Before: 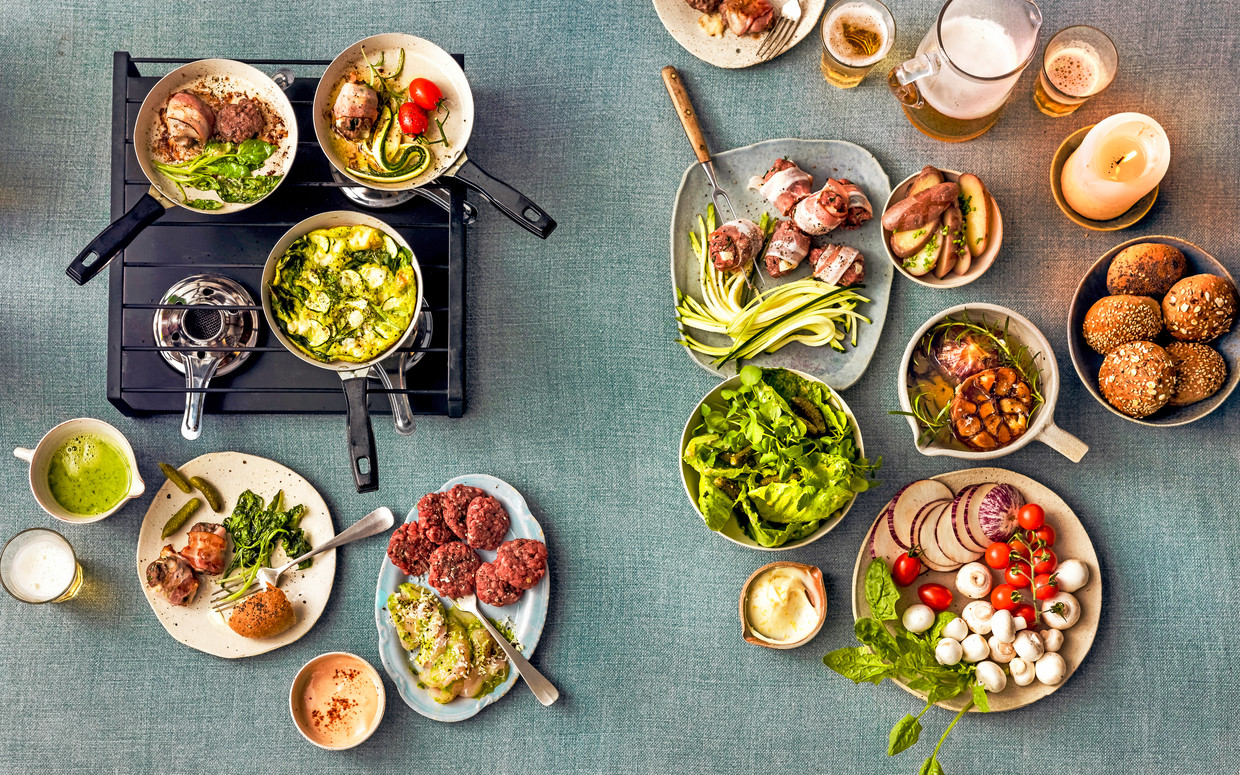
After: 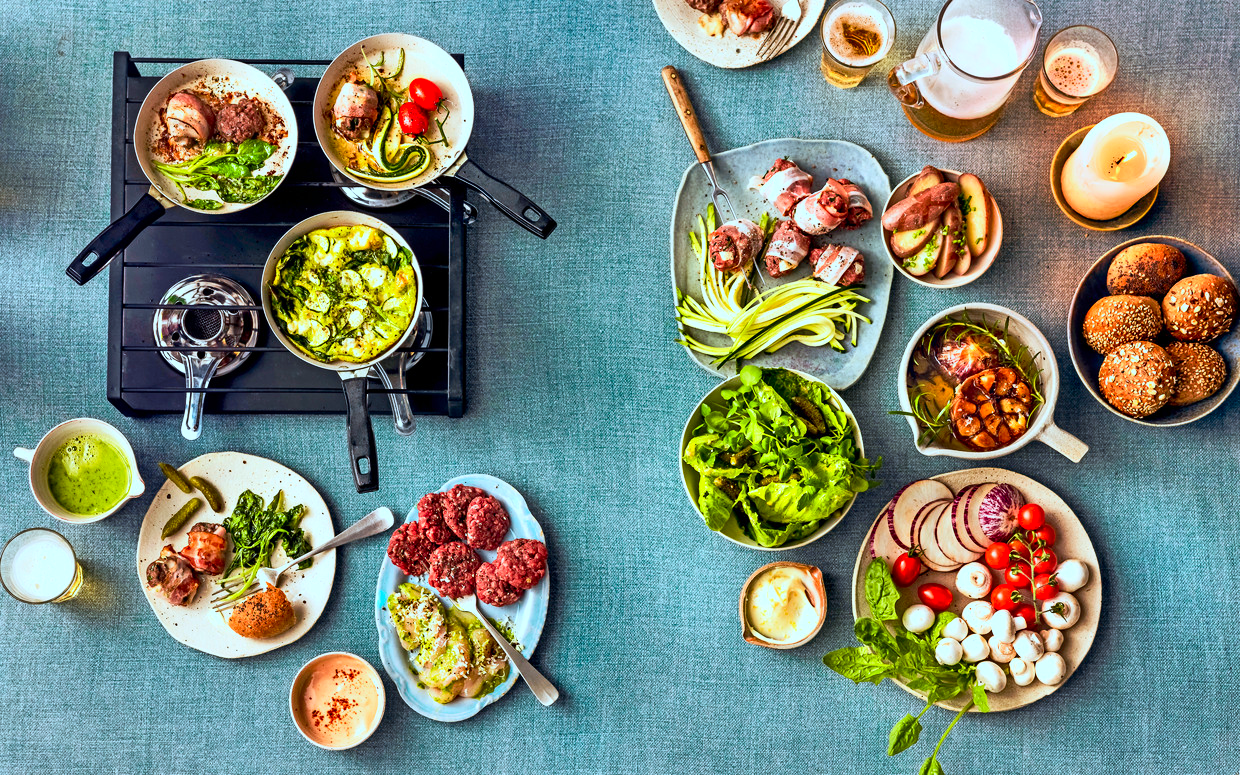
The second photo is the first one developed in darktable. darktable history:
color correction: highlights a* -10.69, highlights b* -19.19
contrast brightness saturation: contrast 0.18, saturation 0.3
